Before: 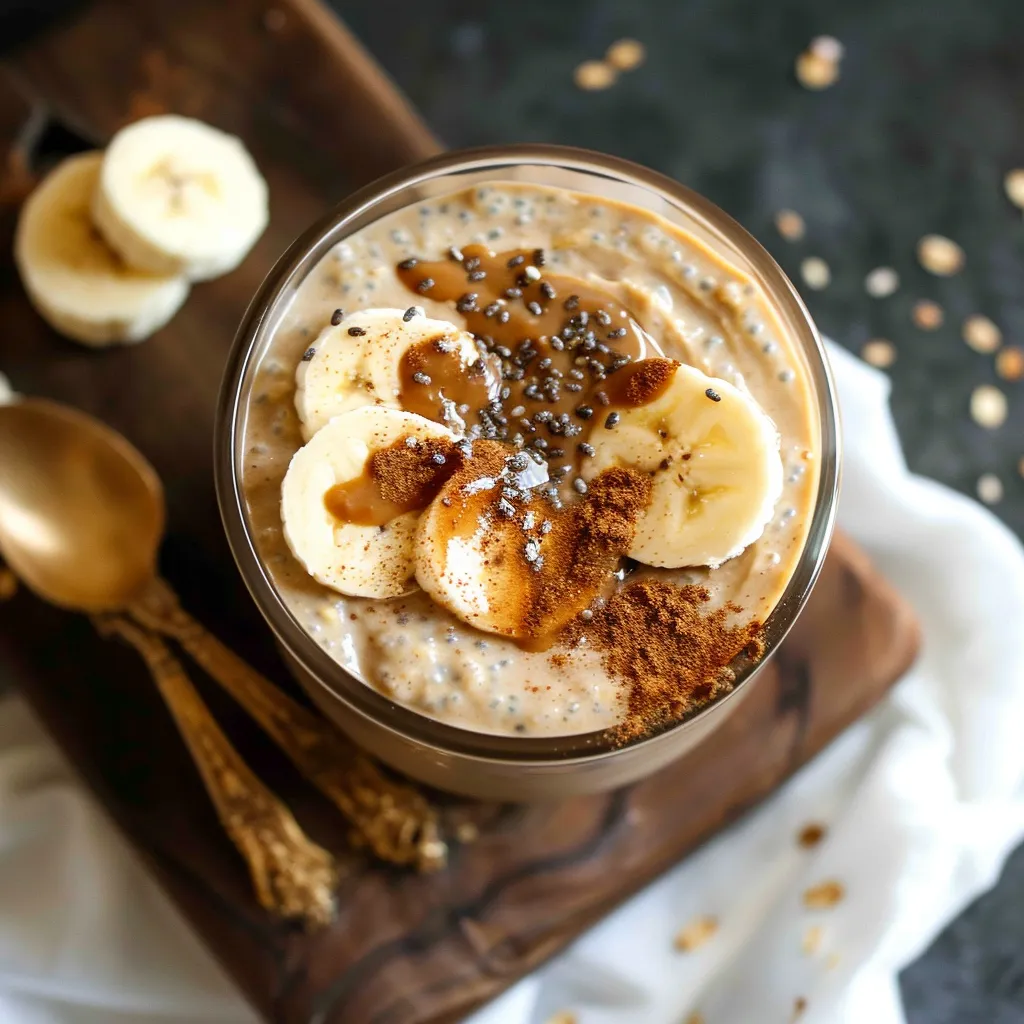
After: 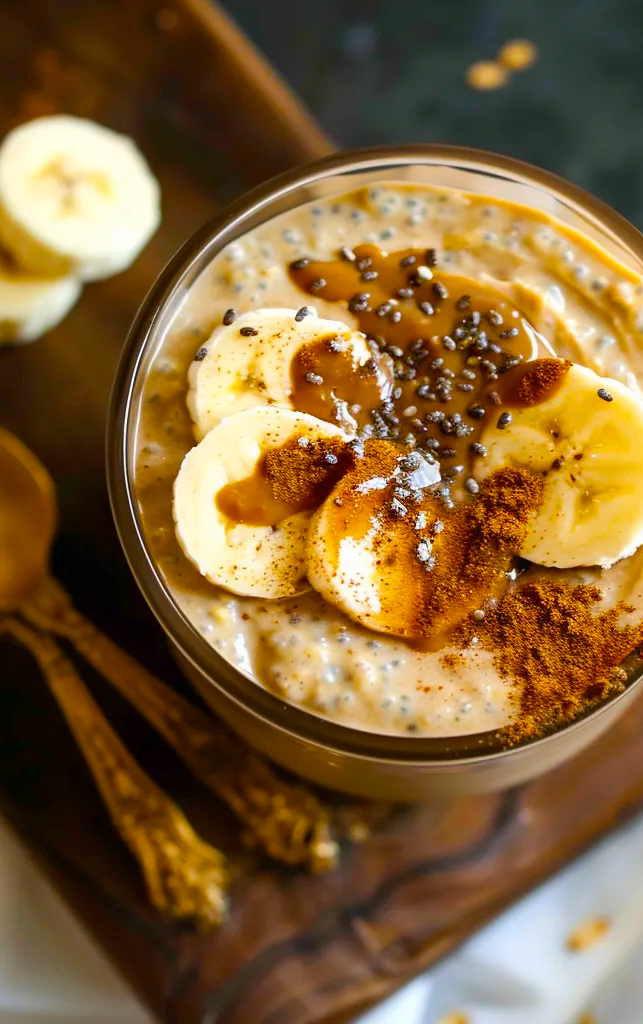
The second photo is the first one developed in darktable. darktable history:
crop: left 10.644%, right 26.528%
color balance rgb: linear chroma grading › global chroma 15%, perceptual saturation grading › global saturation 30%
